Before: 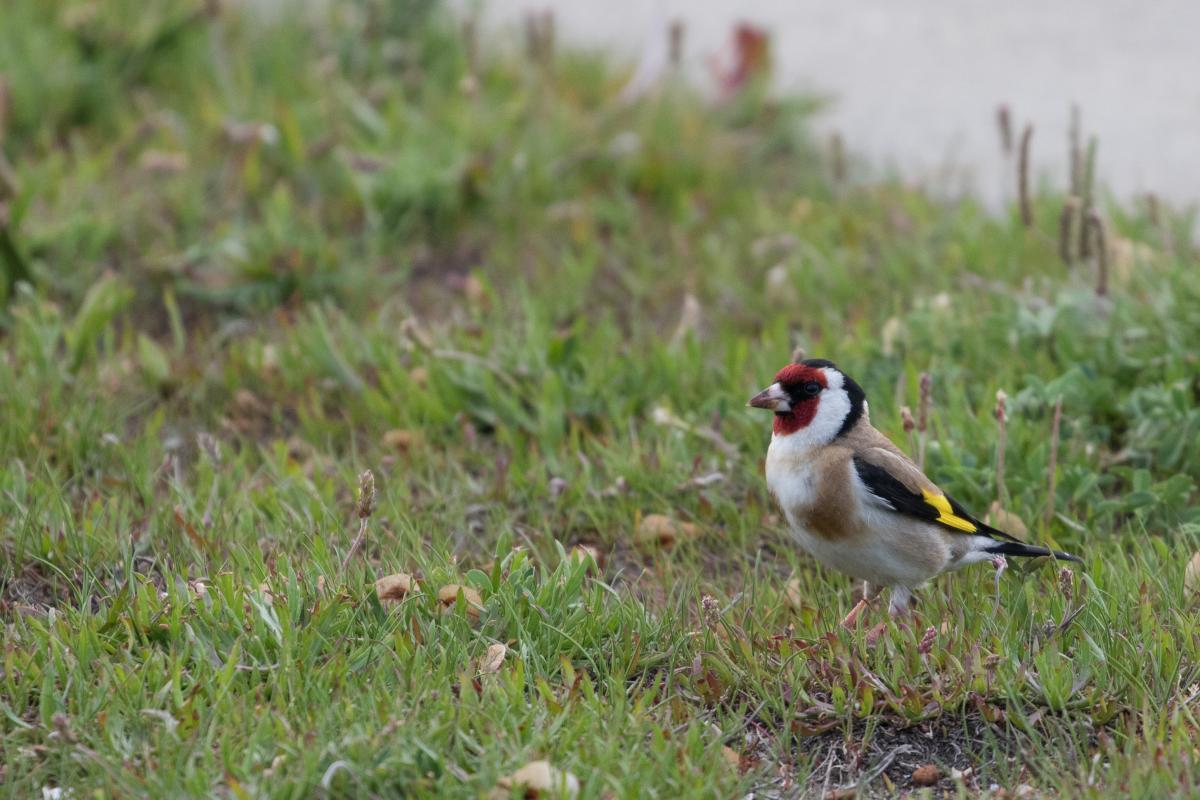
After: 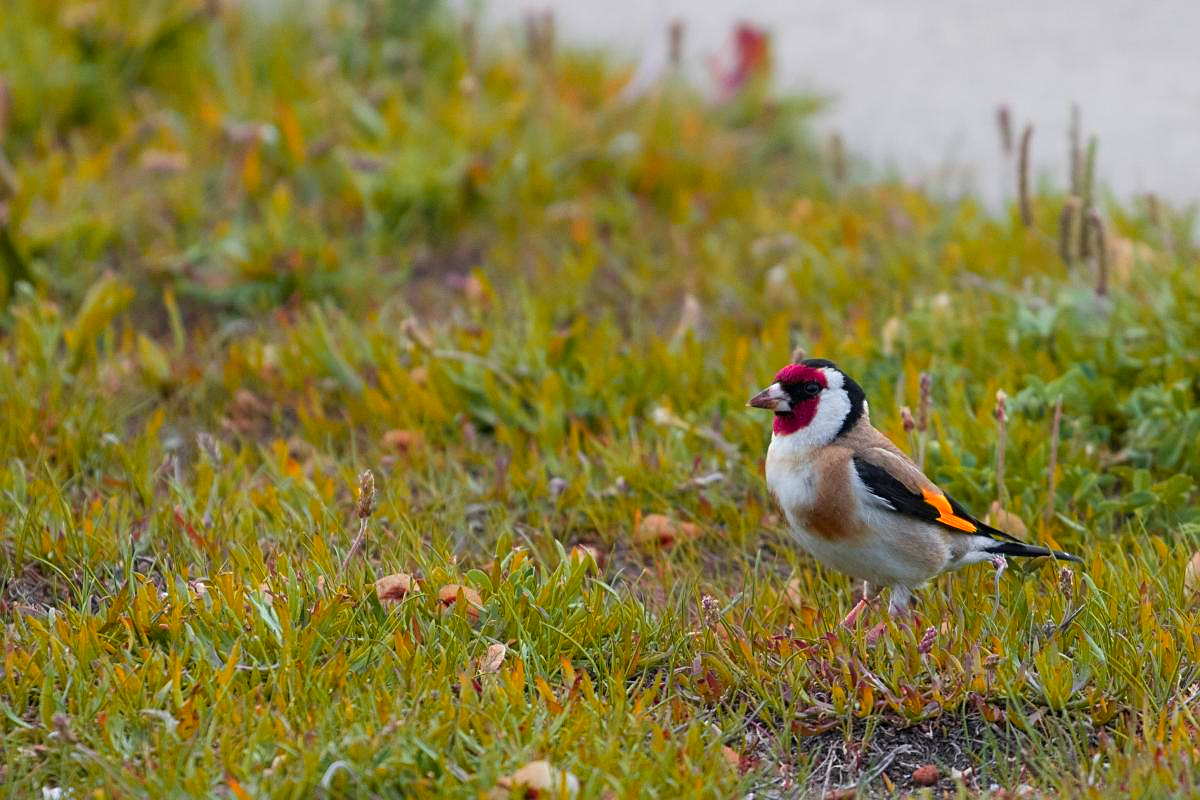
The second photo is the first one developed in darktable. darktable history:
sharpen: on, module defaults
contrast brightness saturation: saturation 0.13
color zones: curves: ch1 [(0.24, 0.634) (0.75, 0.5)]; ch2 [(0.253, 0.437) (0.745, 0.491)], mix 102.12%
